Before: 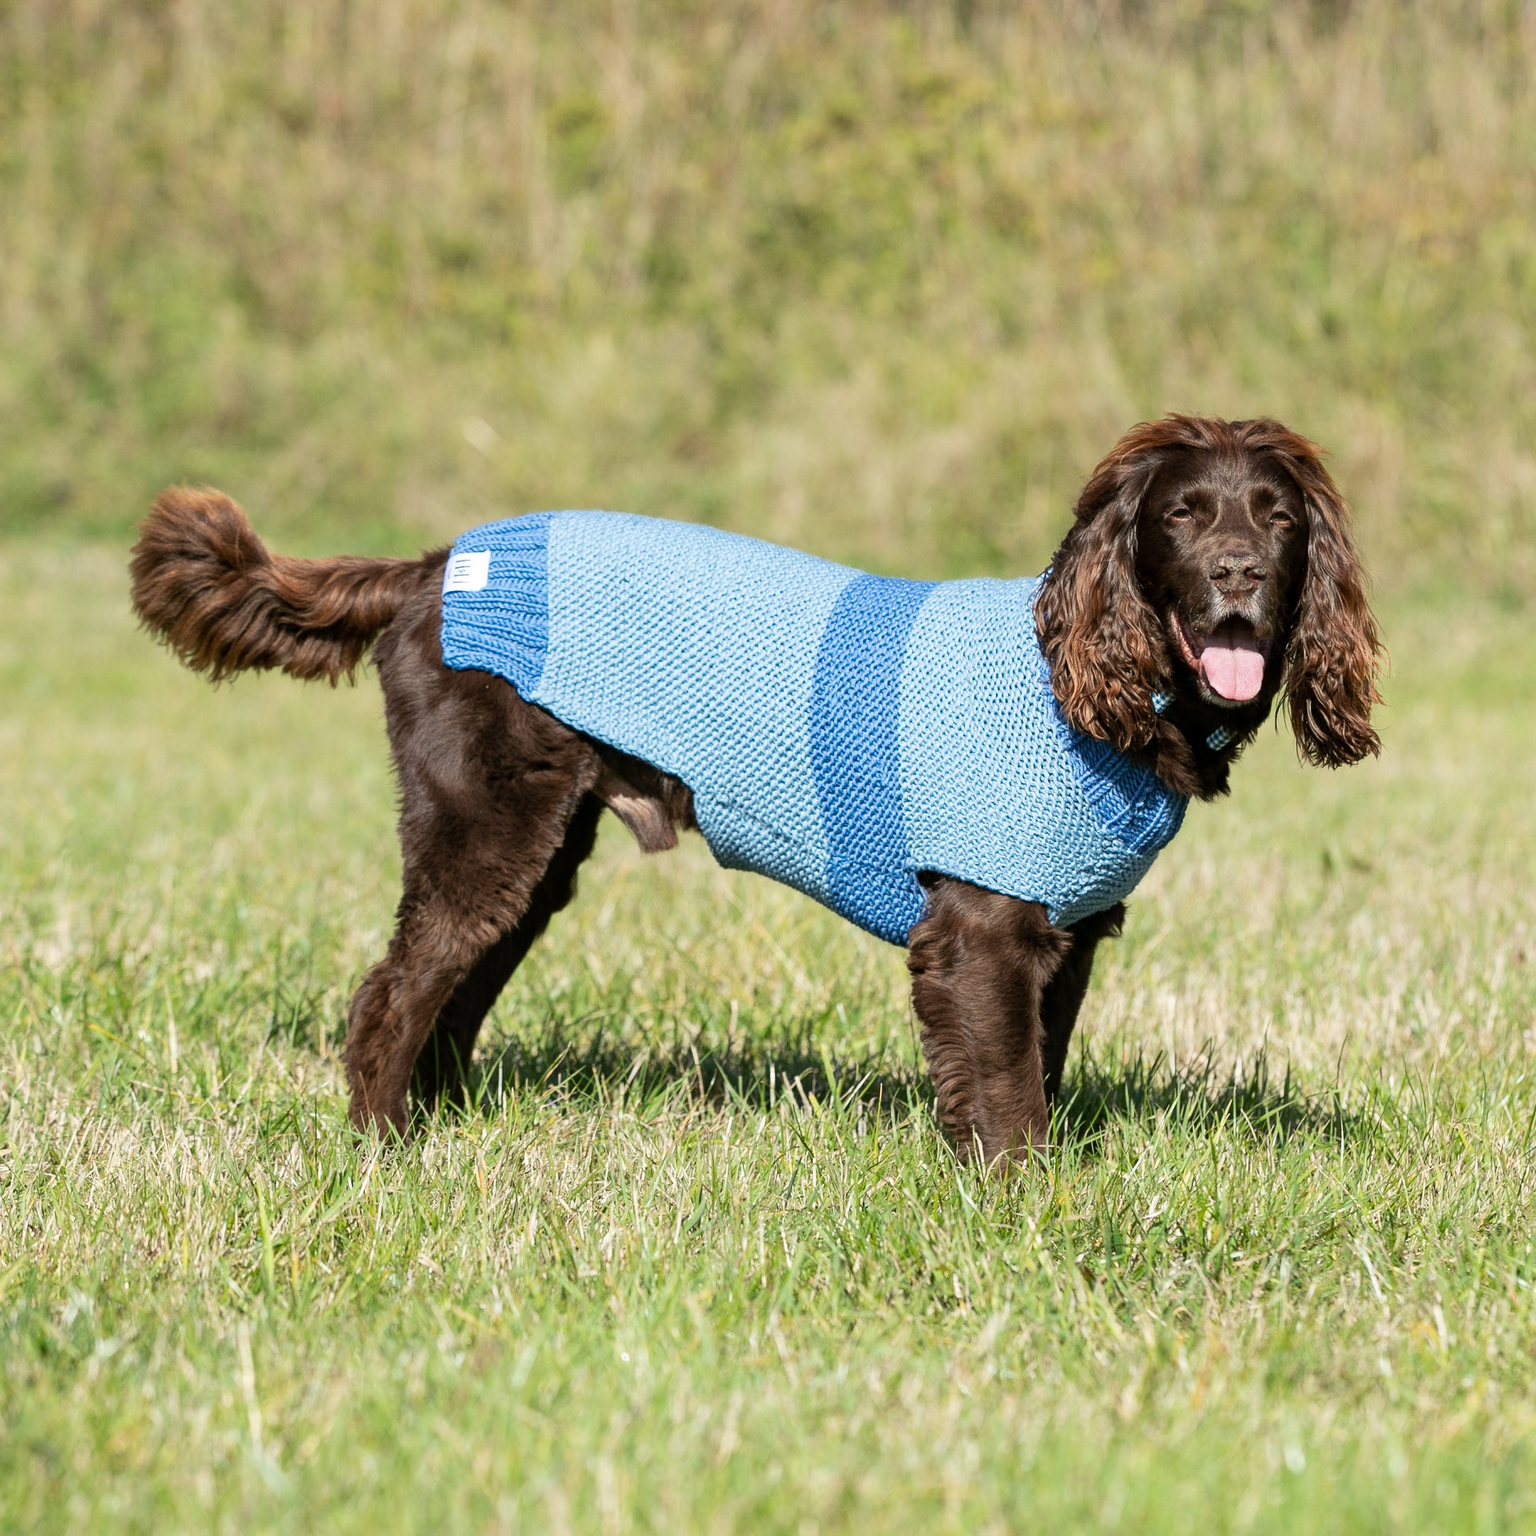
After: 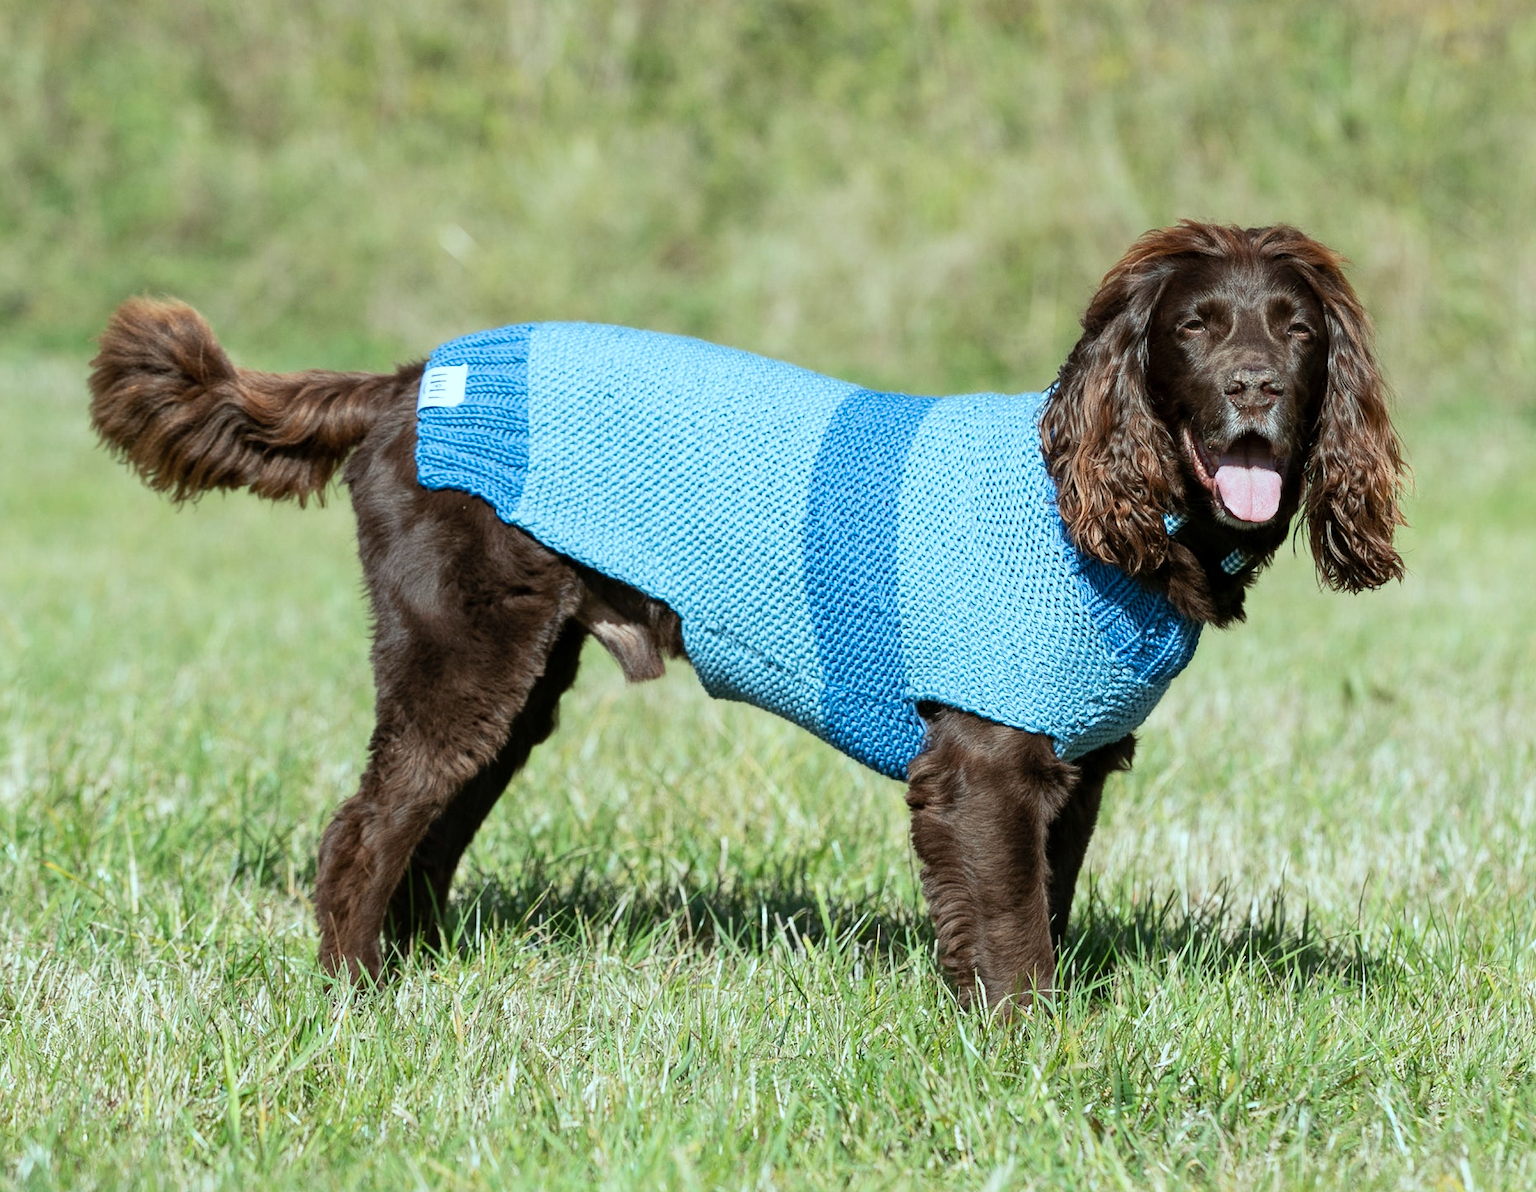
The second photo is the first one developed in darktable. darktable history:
crop and rotate: left 2.988%, top 13.331%, right 1.914%, bottom 12.84%
color correction: highlights a* -10.08, highlights b* -9.67
